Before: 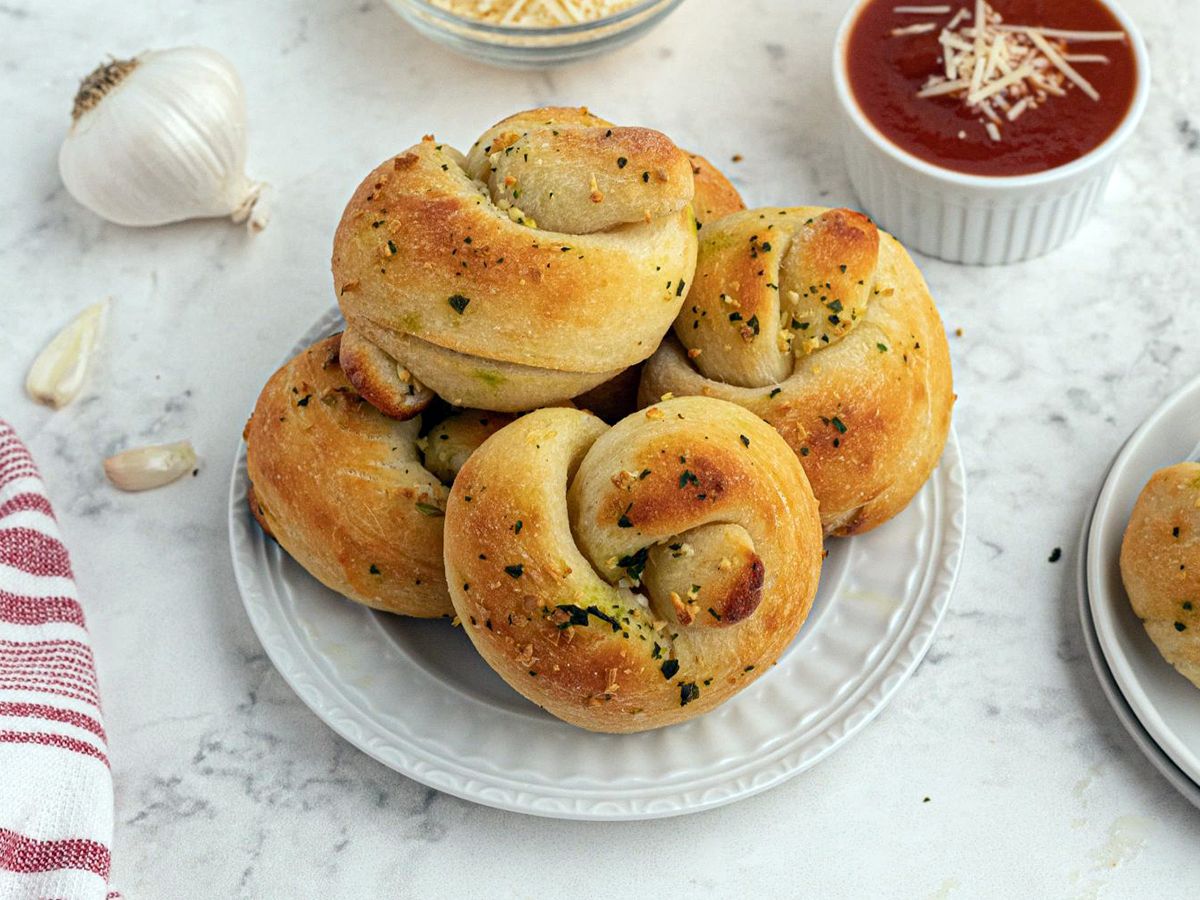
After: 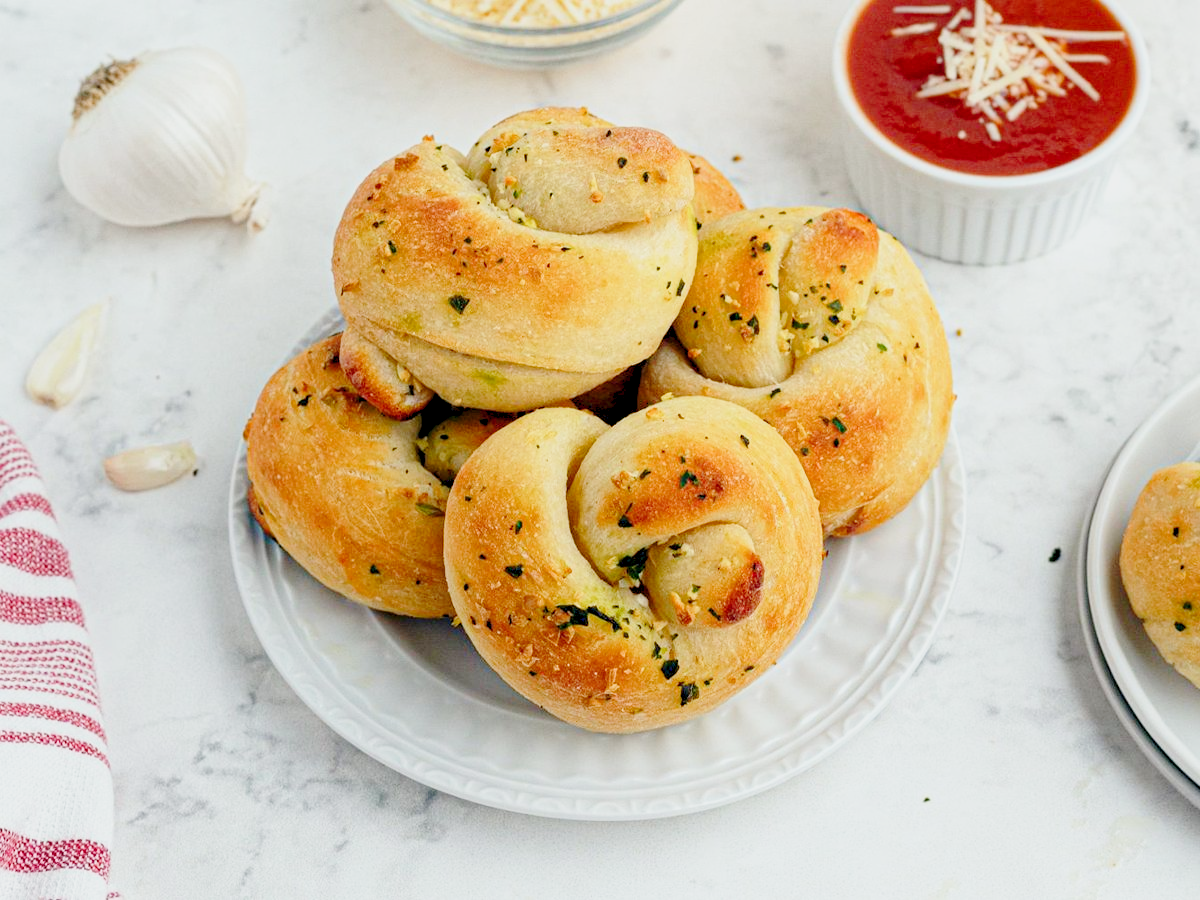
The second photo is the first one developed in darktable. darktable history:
color balance rgb: global offset › luminance -0.381%, perceptual saturation grading › global saturation -2.375%, perceptual saturation grading › highlights -7.443%, perceptual saturation grading › mid-tones 8.561%, perceptual saturation grading › shadows 4.278%, contrast -29.569%
exposure: exposure -0.004 EV, compensate highlight preservation false
contrast brightness saturation: saturation -0.066
base curve: curves: ch0 [(0, 0) (0.028, 0.03) (0.121, 0.232) (0.46, 0.748) (0.859, 0.968) (1, 1)], preserve colors none
